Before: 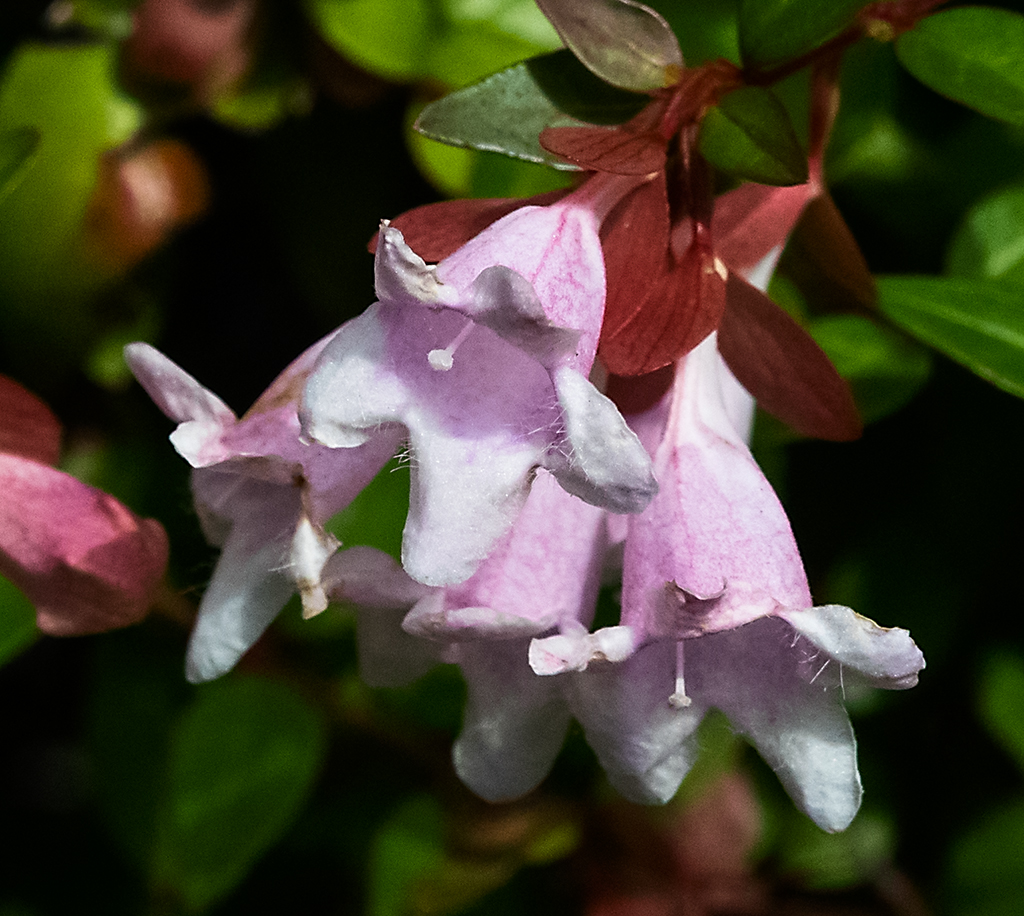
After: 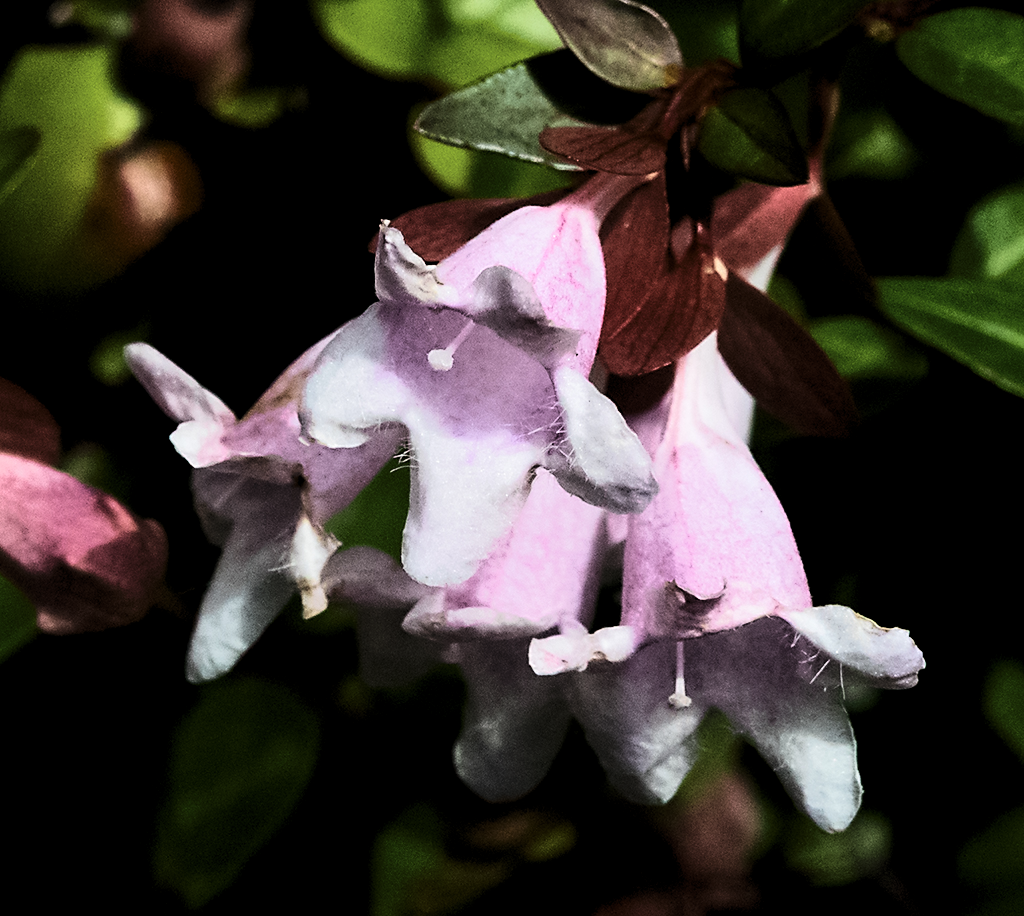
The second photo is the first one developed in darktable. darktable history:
levels: levels [0.116, 0.574, 1]
tone curve: curves: ch0 [(0, 0) (0.003, 0.045) (0.011, 0.054) (0.025, 0.069) (0.044, 0.083) (0.069, 0.101) (0.1, 0.119) (0.136, 0.146) (0.177, 0.177) (0.224, 0.221) (0.277, 0.277) (0.335, 0.362) (0.399, 0.452) (0.468, 0.571) (0.543, 0.666) (0.623, 0.758) (0.709, 0.853) (0.801, 0.896) (0.898, 0.945) (1, 1)], color space Lab, independent channels, preserve colors none
